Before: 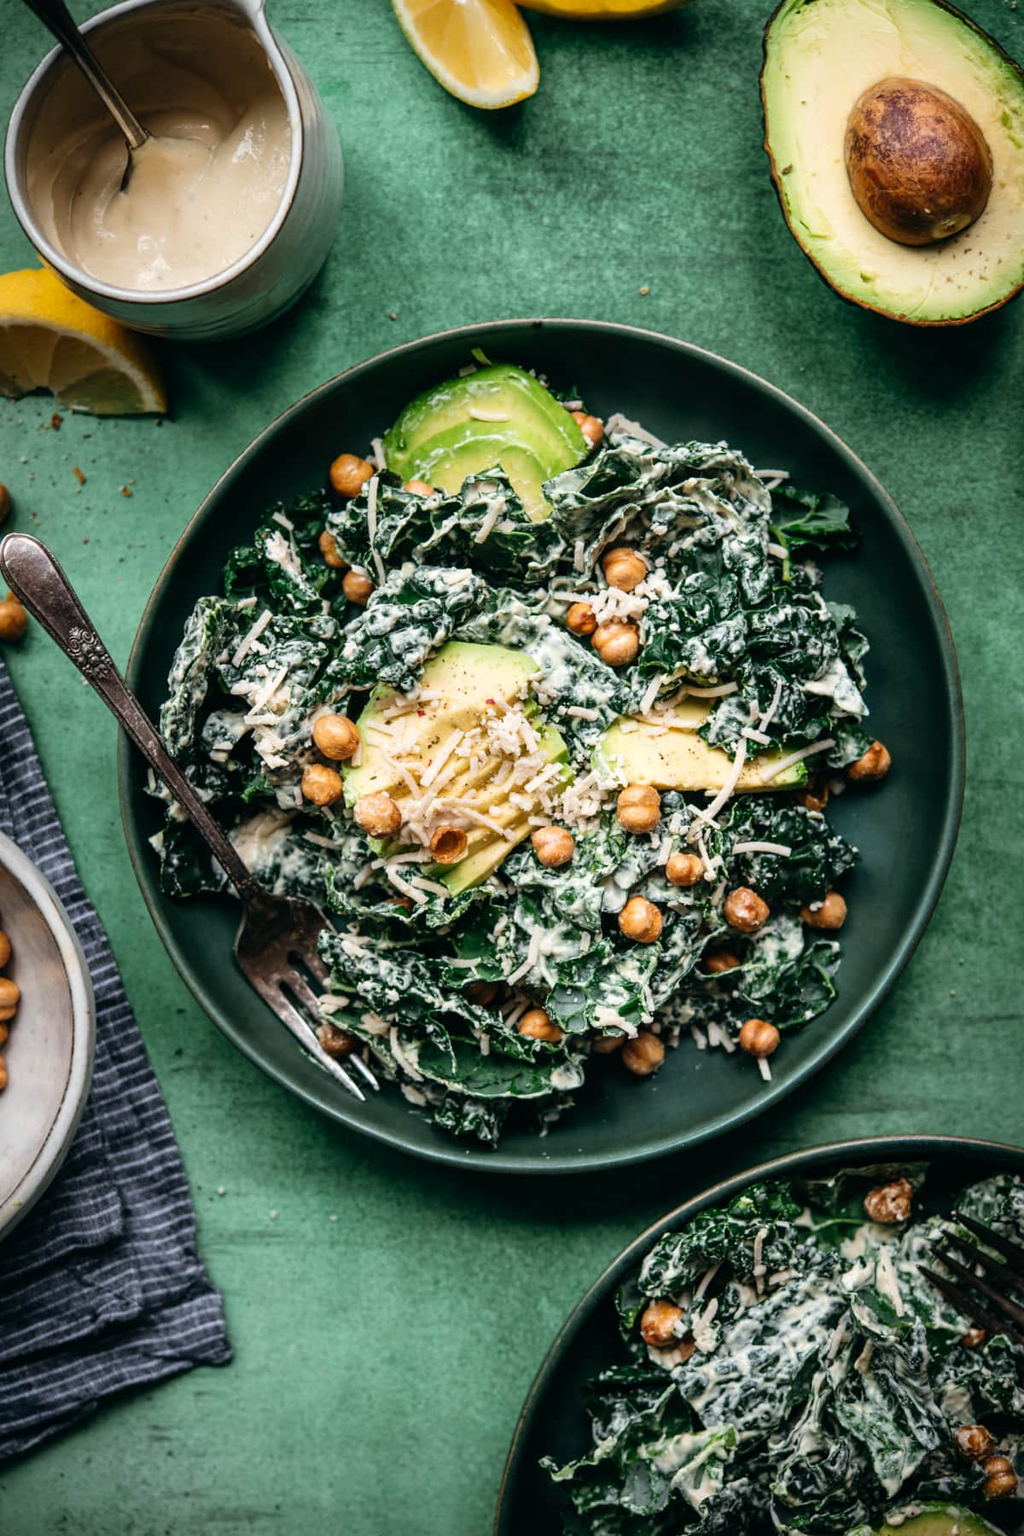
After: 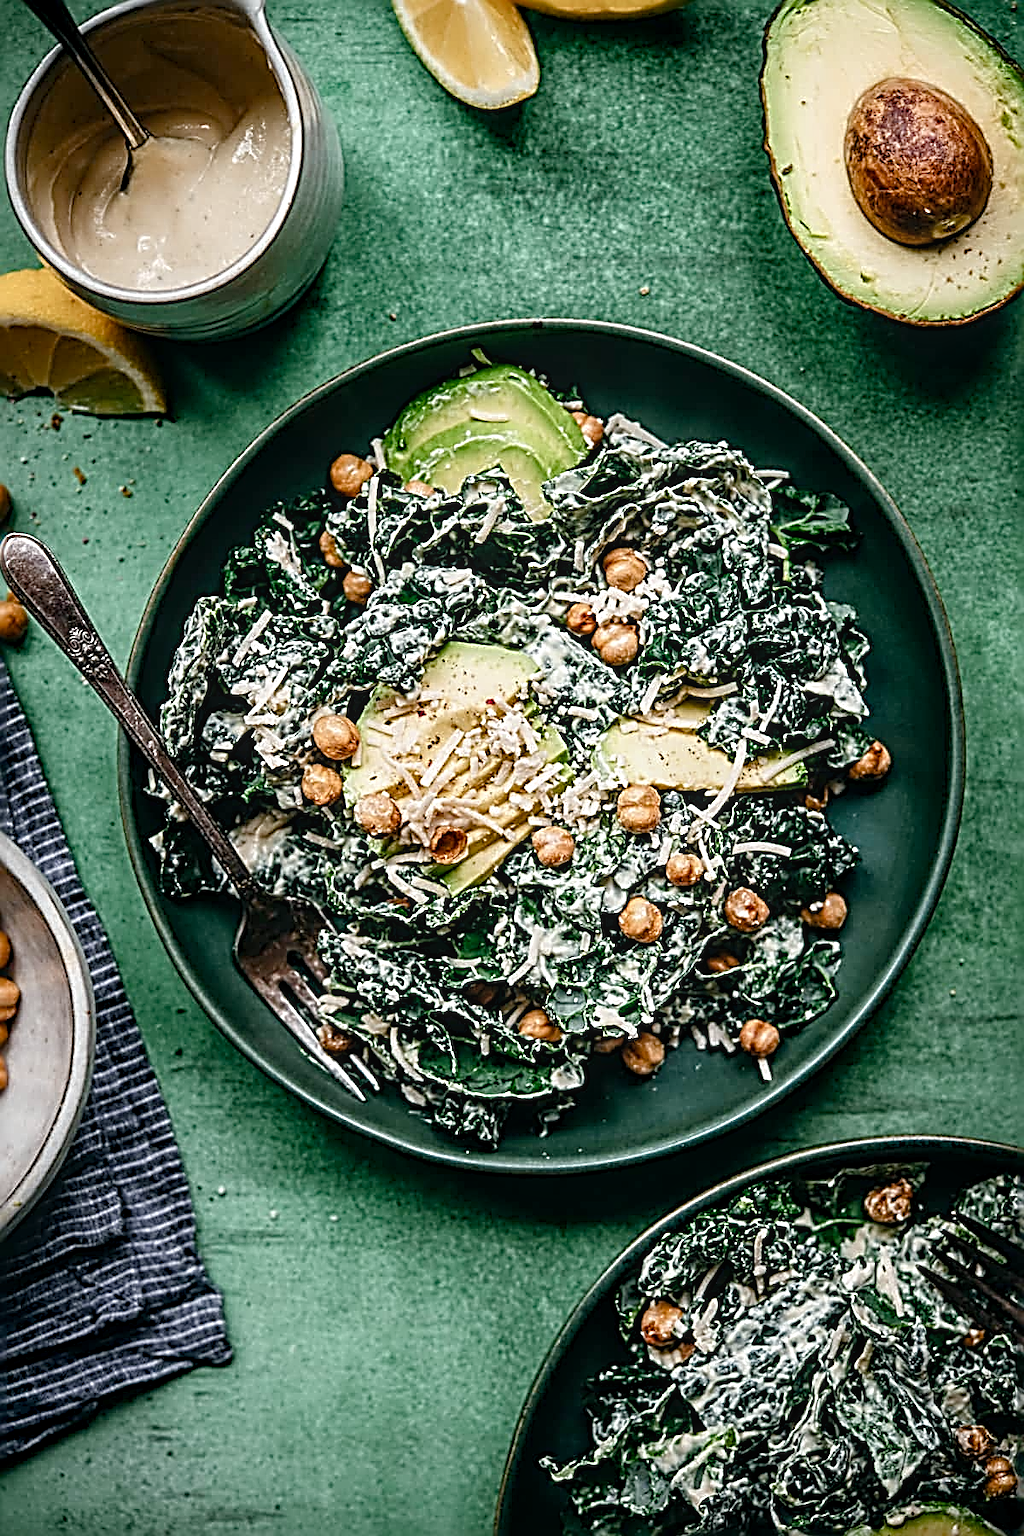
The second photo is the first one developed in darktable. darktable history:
local contrast: on, module defaults
color balance rgb: perceptual saturation grading › global saturation 20%, perceptual saturation grading › highlights -49.566%, perceptual saturation grading › shadows 25.832%
sharpen: radius 3.181, amount 1.724
